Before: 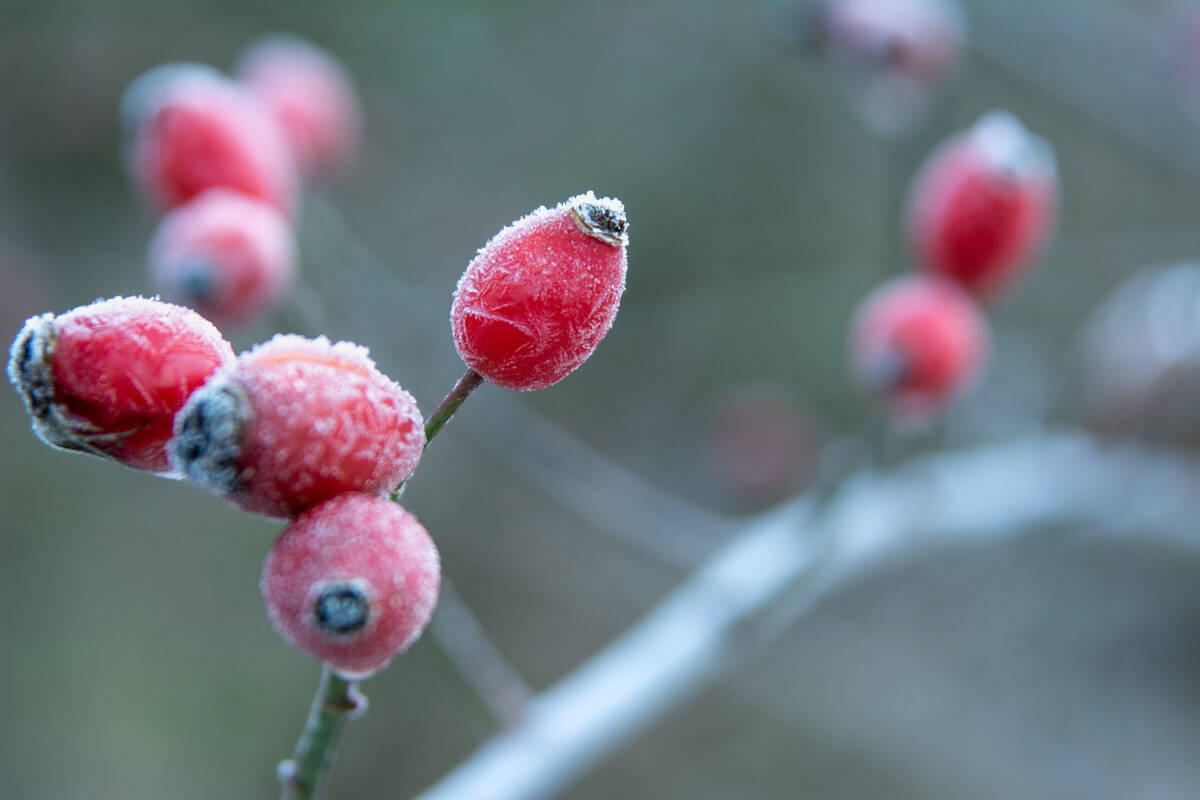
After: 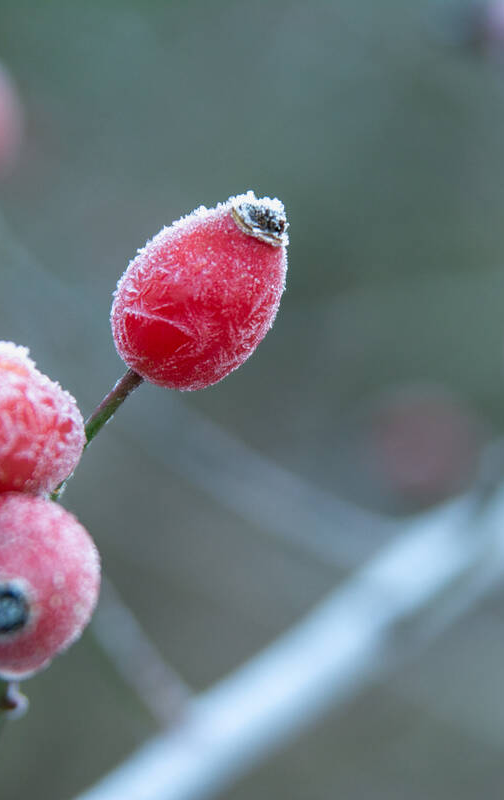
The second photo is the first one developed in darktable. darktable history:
shadows and highlights: shadows 31.63, highlights -31.71, soften with gaussian
crop: left 28.36%, right 29.607%
